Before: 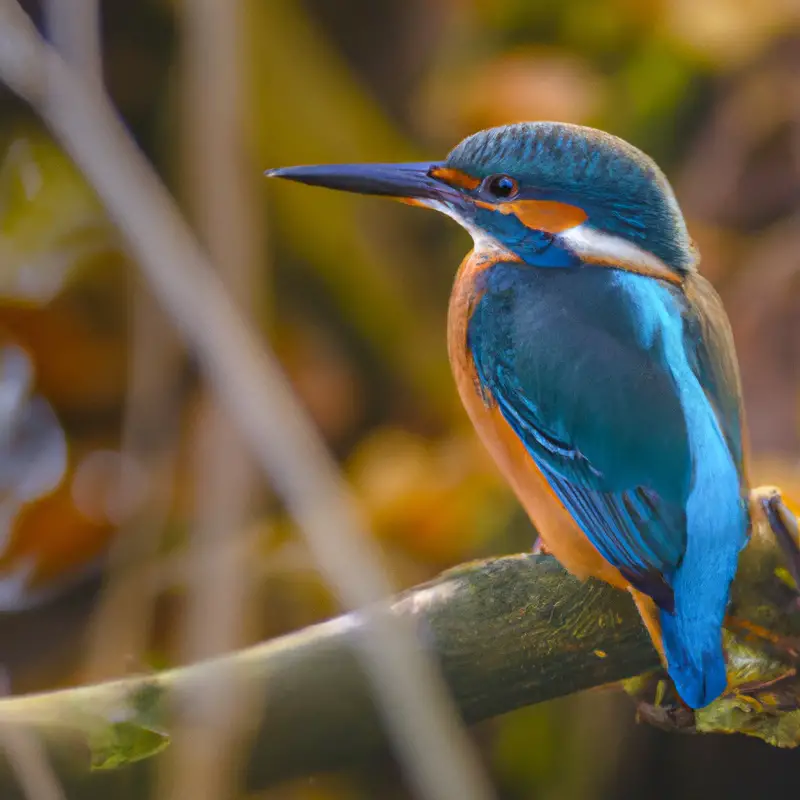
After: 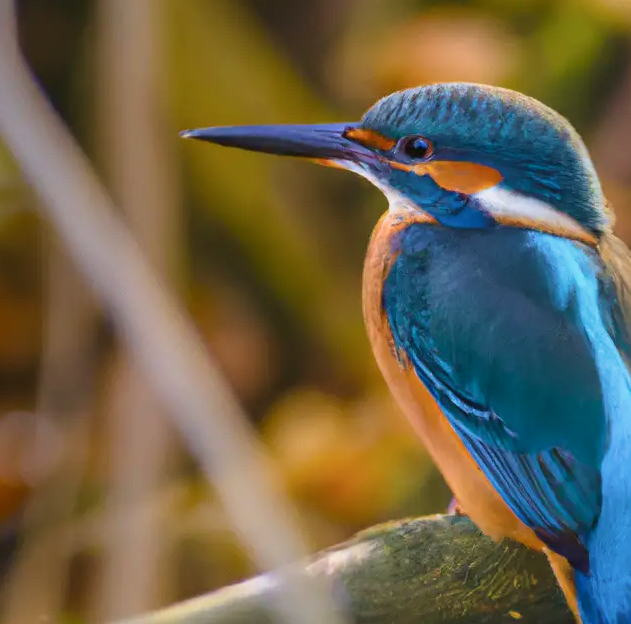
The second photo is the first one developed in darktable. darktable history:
contrast brightness saturation: contrast 0.151, brightness 0.045
crop and rotate: left 10.731%, top 4.992%, right 10.358%, bottom 16.883%
velvia: strength 27.59%
filmic rgb: black relative exposure -14.2 EV, white relative exposure 3.36 EV, hardness 7.85, contrast 0.985
